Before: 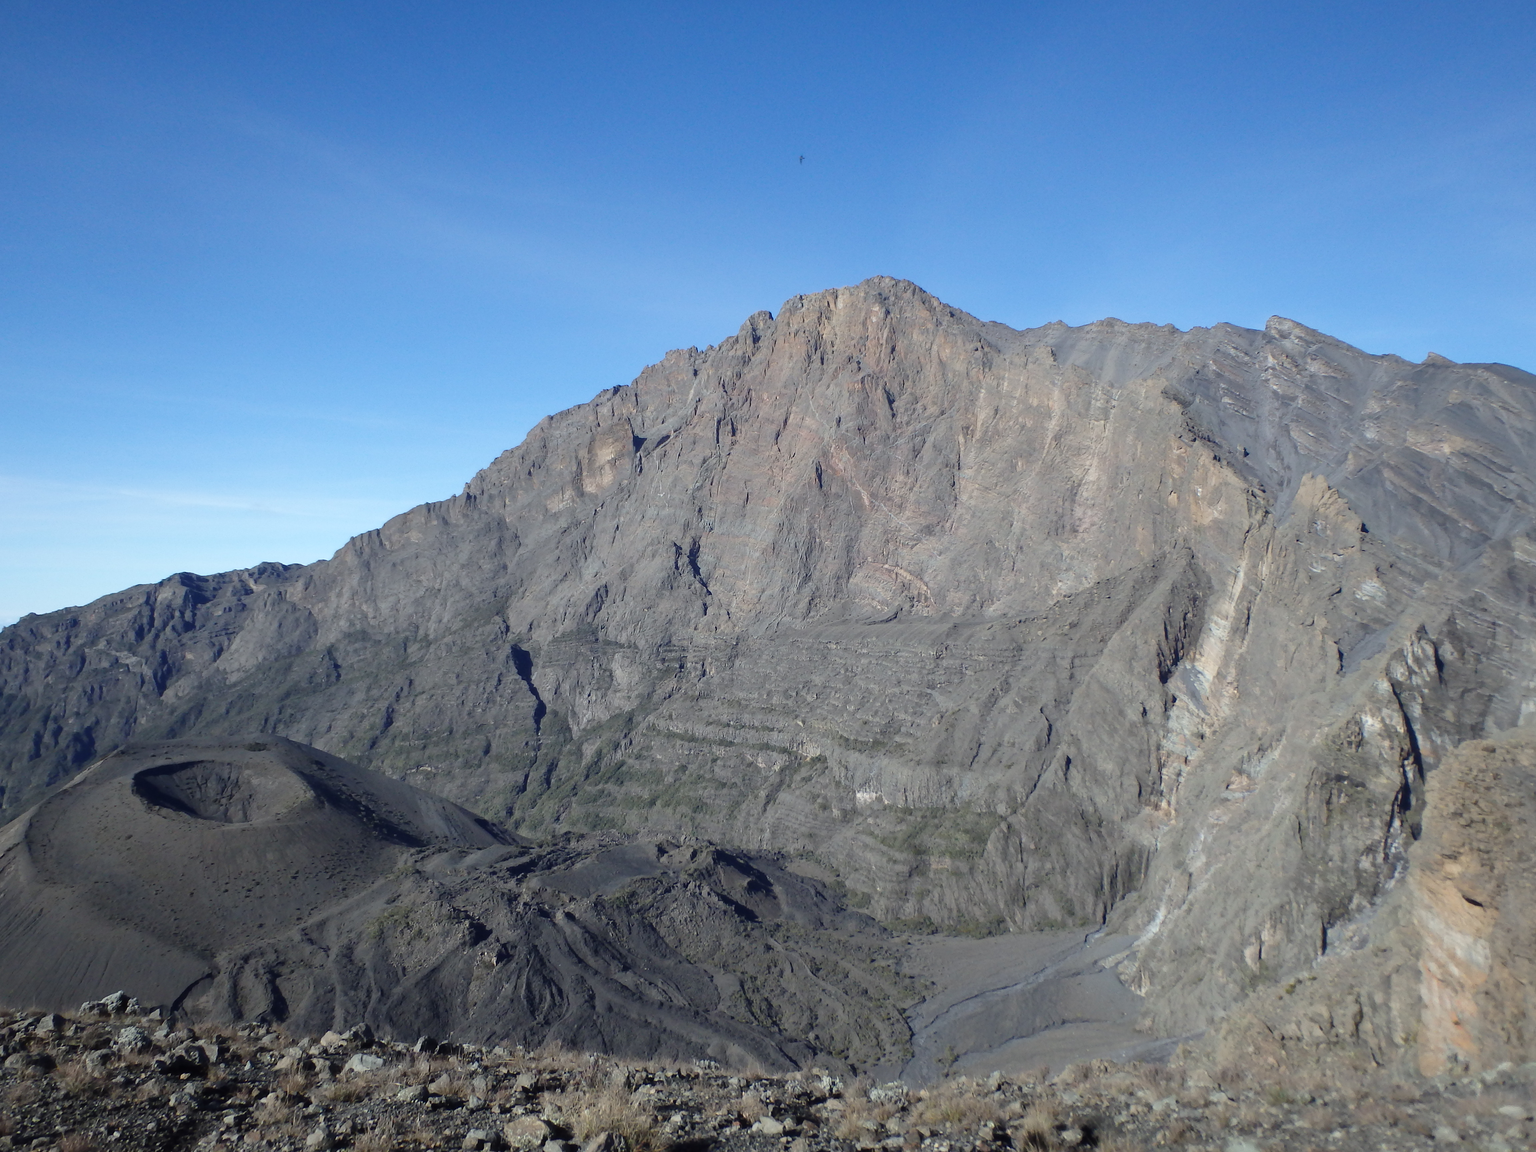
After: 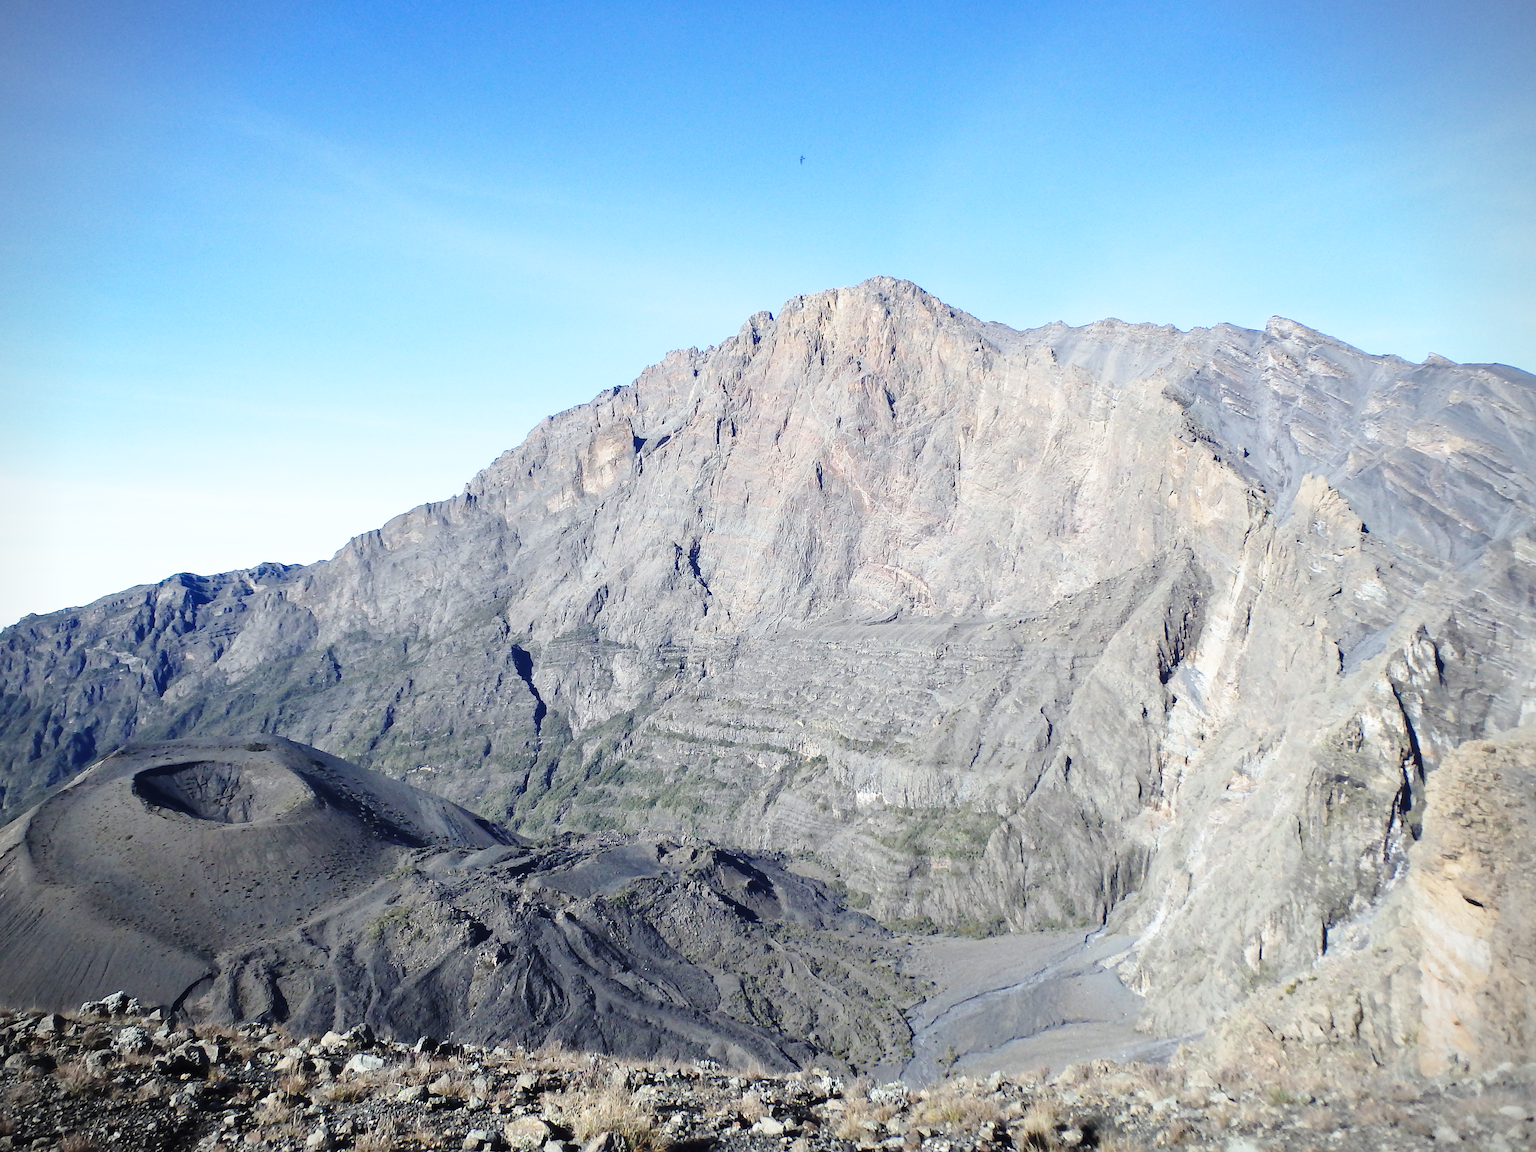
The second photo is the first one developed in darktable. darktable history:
color zones: mix 99.98%
sharpen: on, module defaults
base curve: curves: ch0 [(0, 0) (0.026, 0.03) (0.109, 0.232) (0.351, 0.748) (0.669, 0.968) (1, 1)], preserve colors none
vignetting: fall-off start 91.84%, unbound false
